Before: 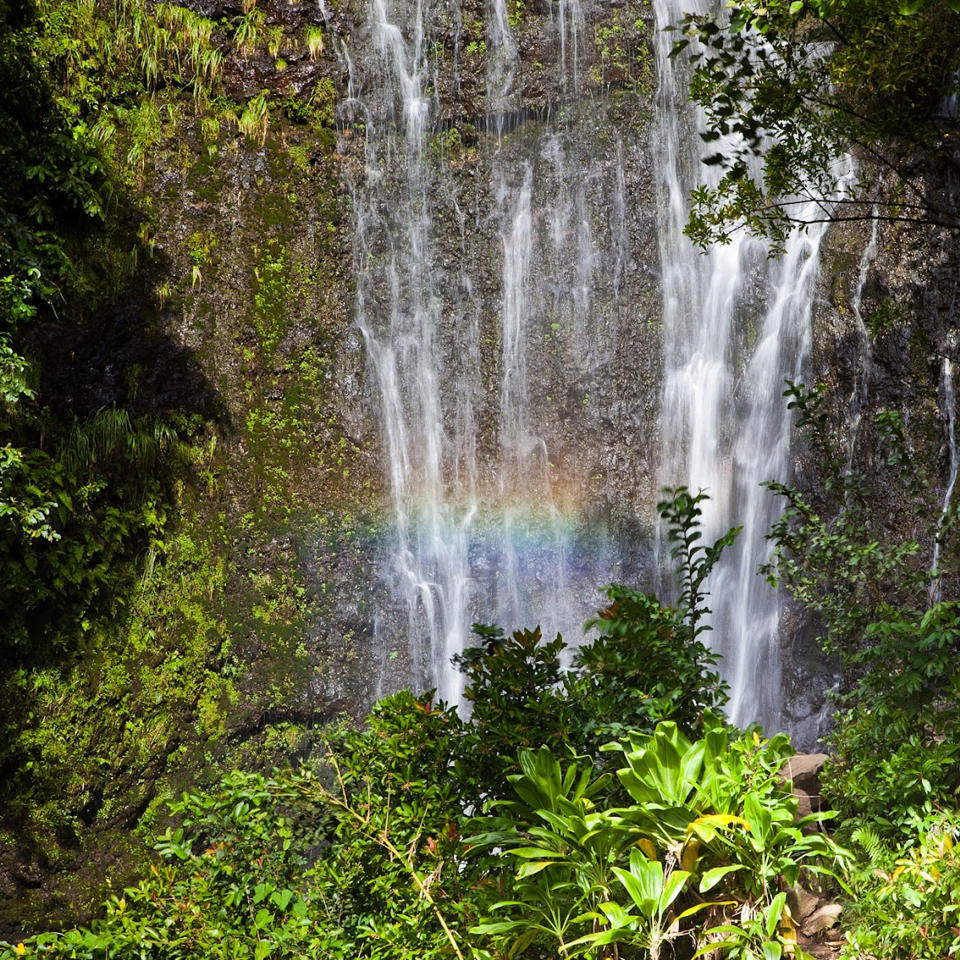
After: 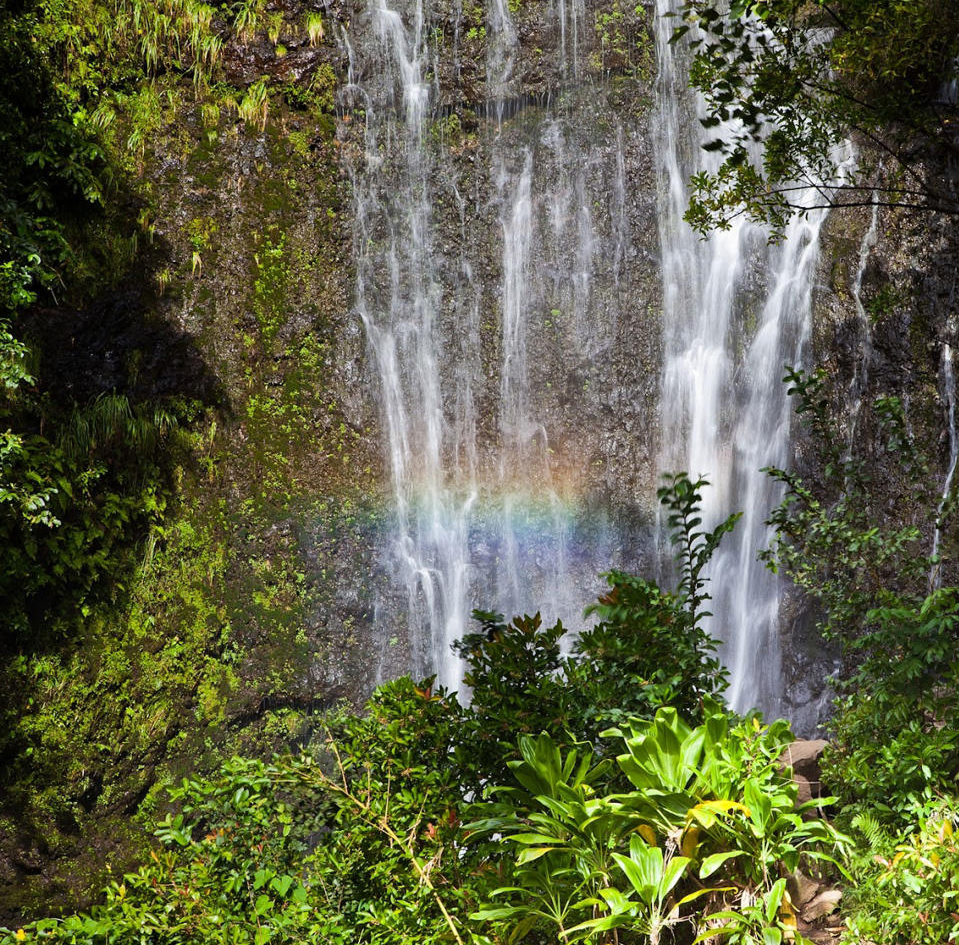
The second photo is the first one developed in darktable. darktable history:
crop: top 1.499%, right 0.057%
